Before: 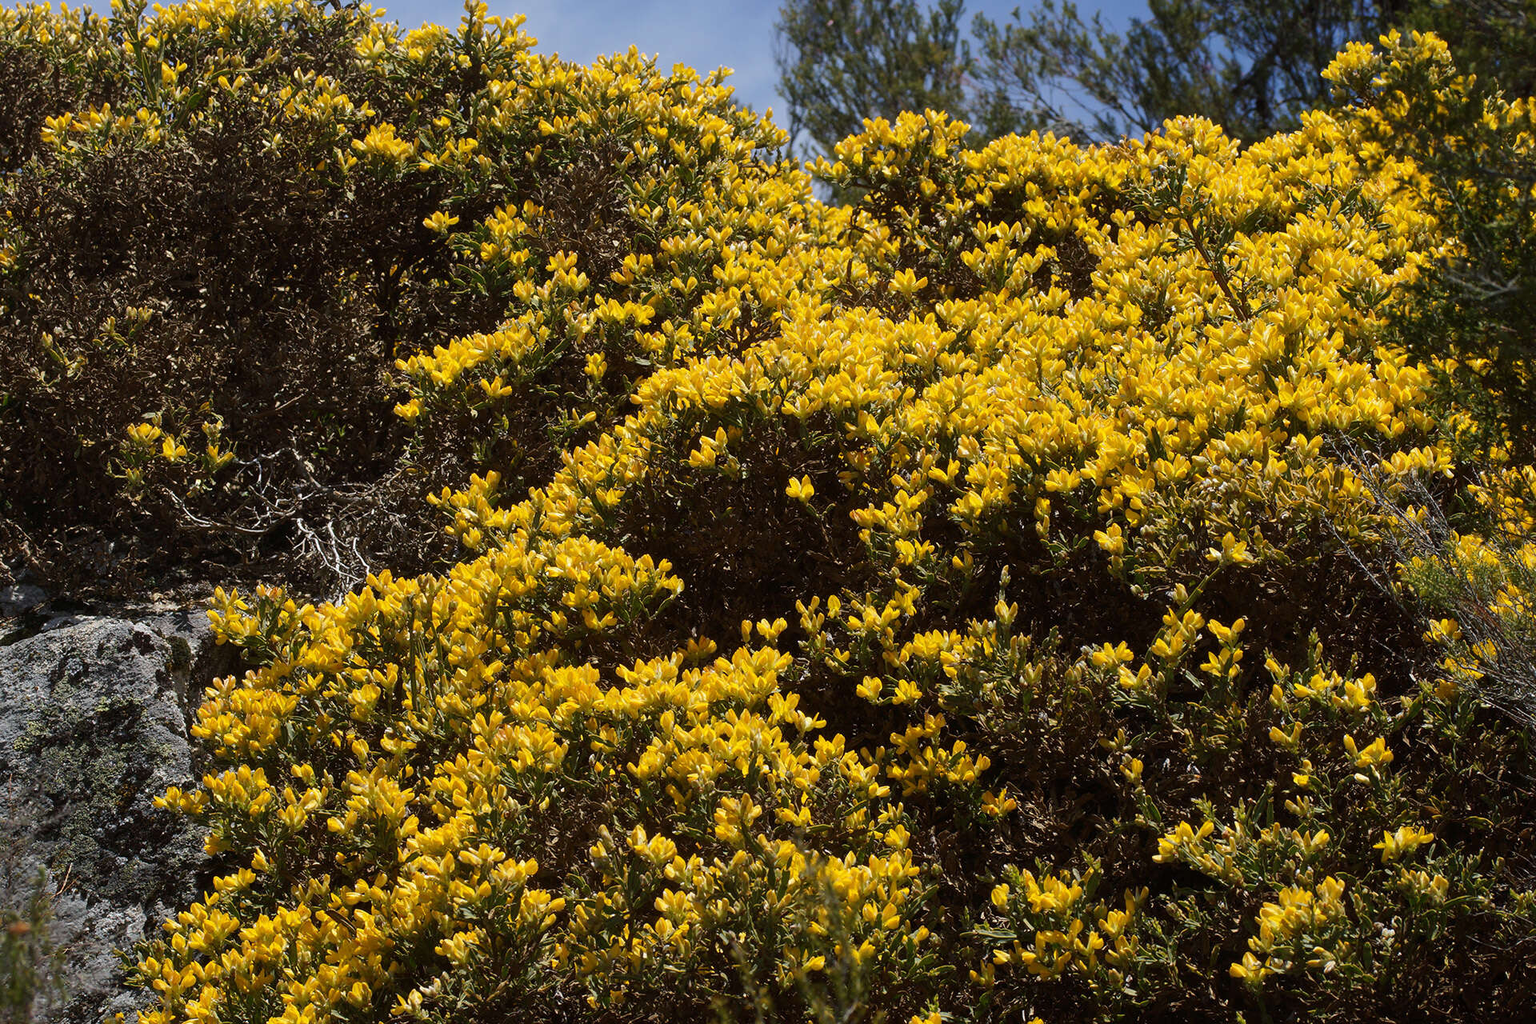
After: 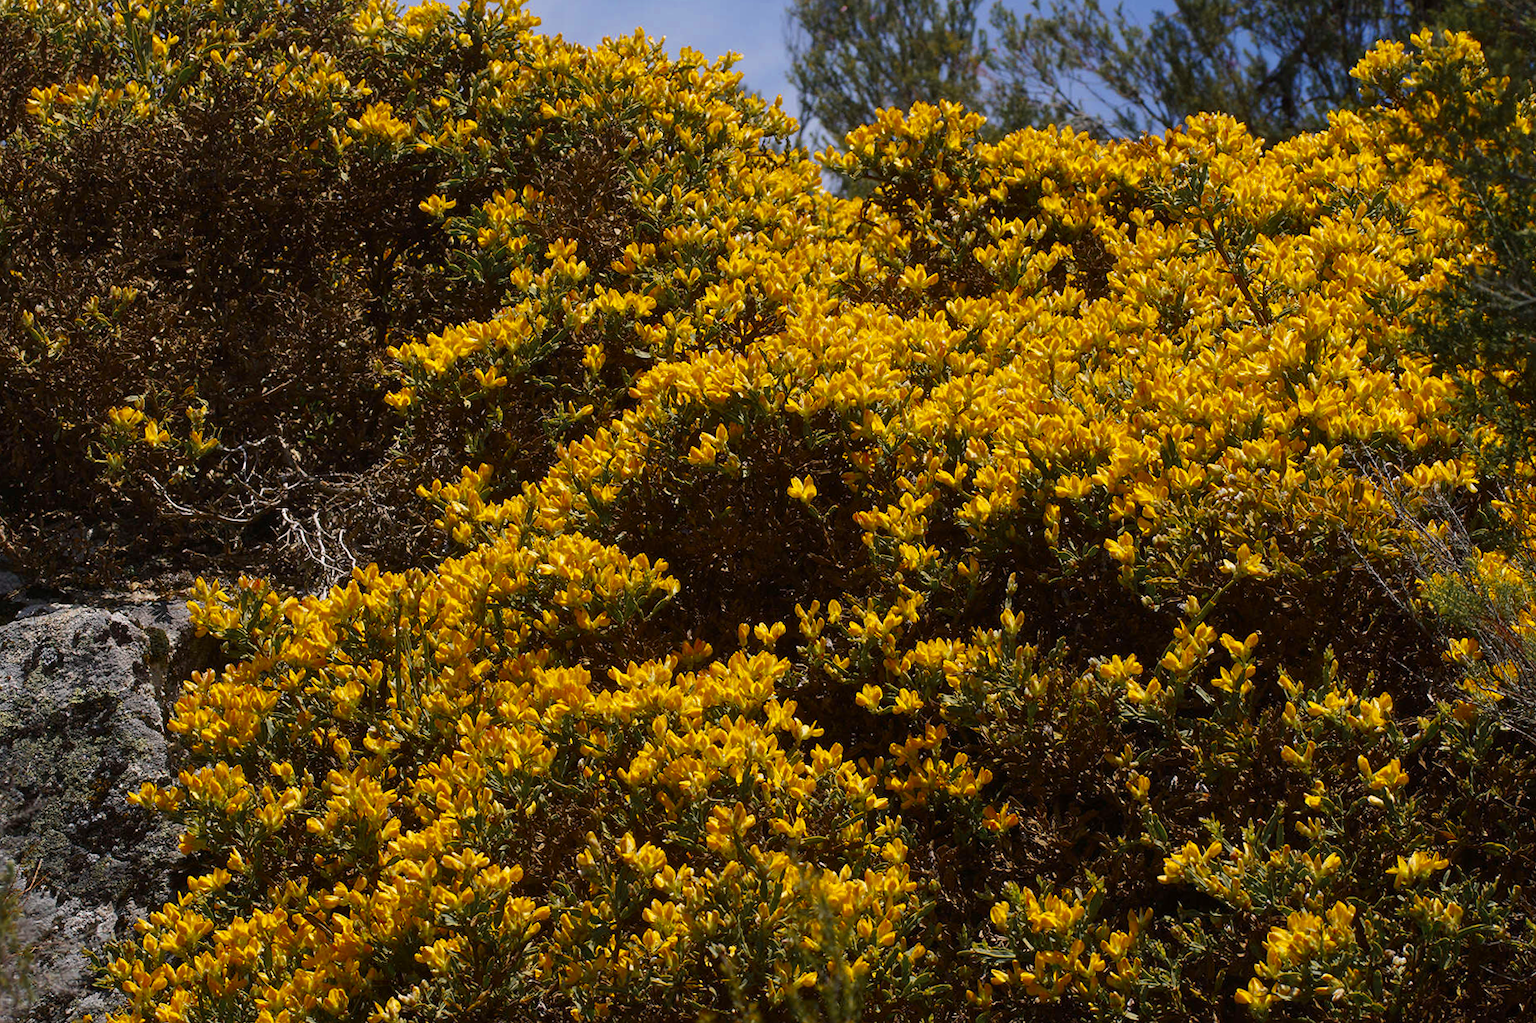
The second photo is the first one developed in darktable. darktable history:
color zones: curves: ch0 [(0.11, 0.396) (0.195, 0.36) (0.25, 0.5) (0.303, 0.412) (0.357, 0.544) (0.75, 0.5) (0.967, 0.328)]; ch1 [(0, 0.468) (0.112, 0.512) (0.202, 0.6) (0.25, 0.5) (0.307, 0.352) (0.357, 0.544) (0.75, 0.5) (0.963, 0.524)]
color correction: highlights a* 3.2, highlights b* 2.14, saturation 1.17
crop and rotate: angle -1.26°
